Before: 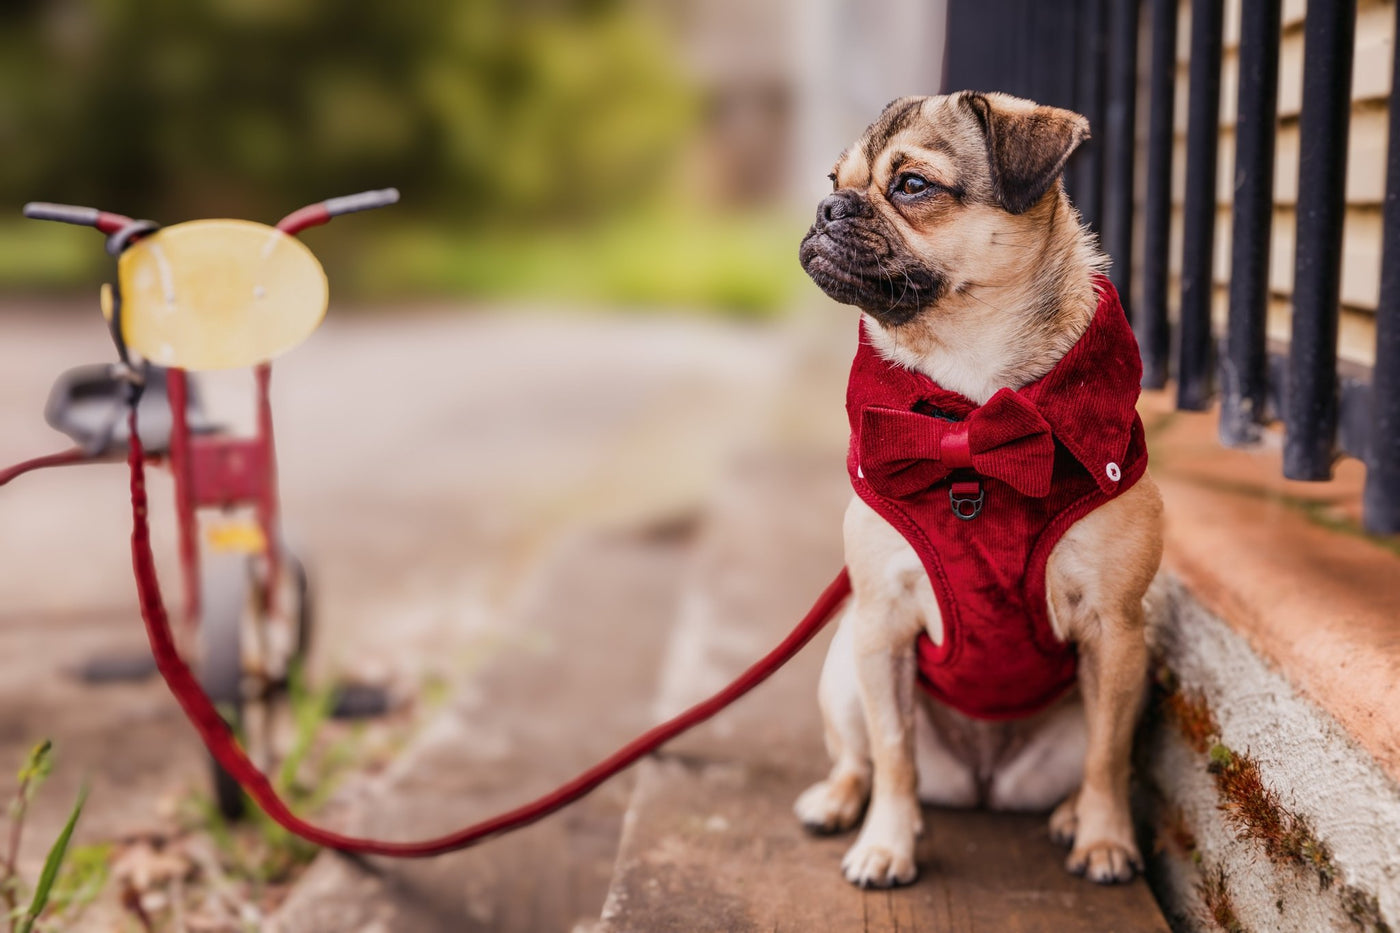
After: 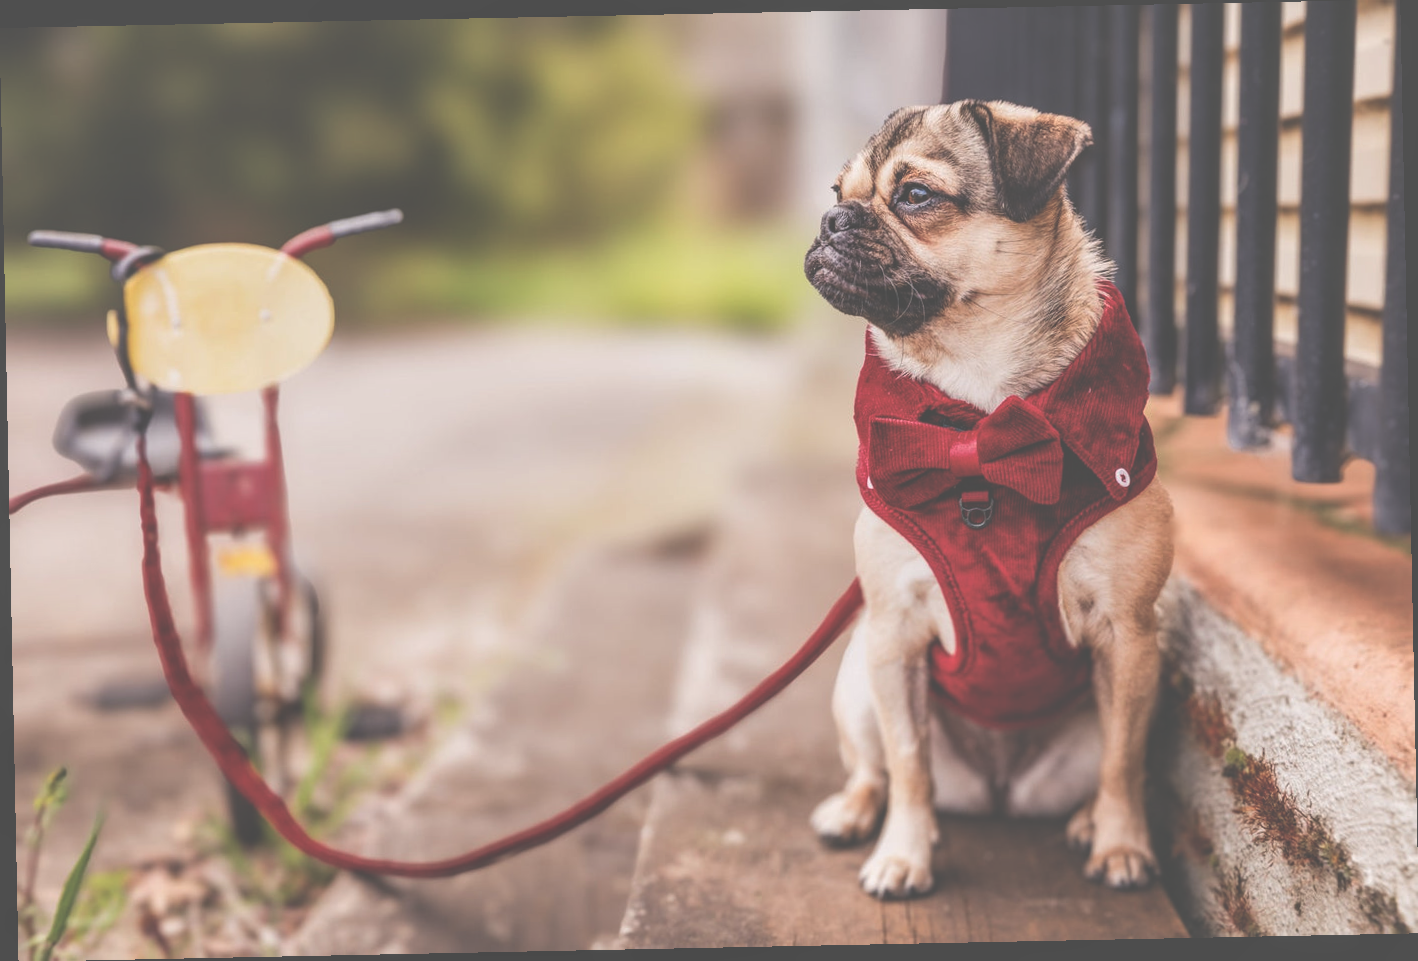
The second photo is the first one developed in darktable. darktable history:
tone equalizer: on, module defaults
local contrast: on, module defaults
exposure: black level correction -0.087, compensate highlight preservation false
rotate and perspective: rotation -1.17°, automatic cropping off
